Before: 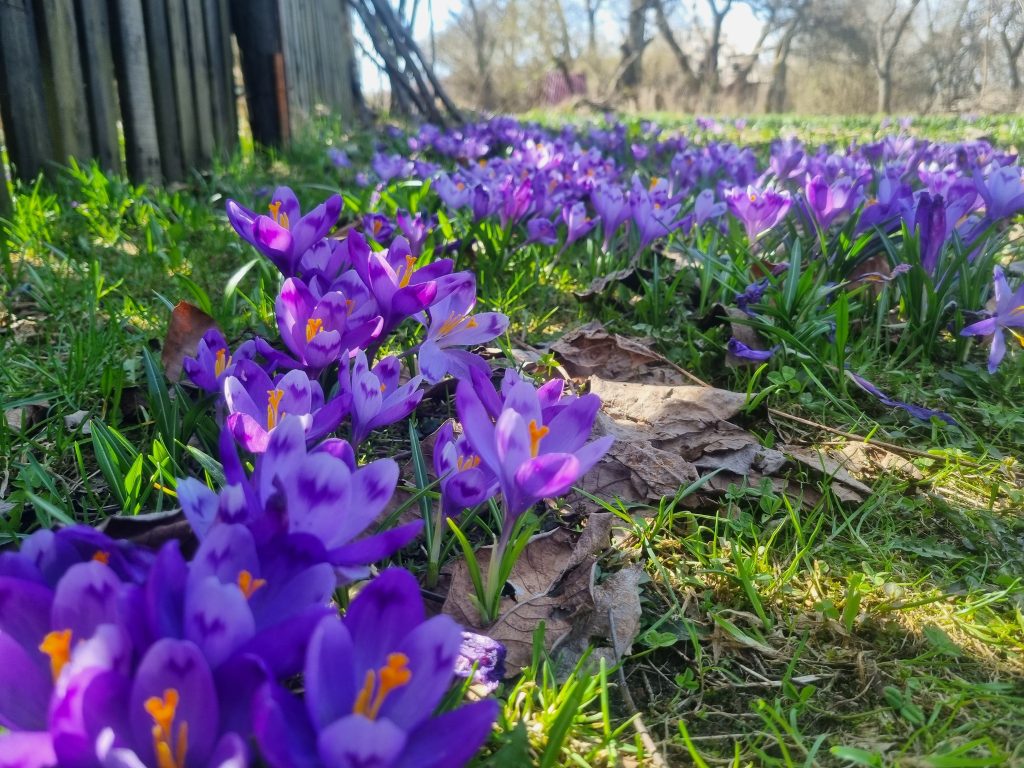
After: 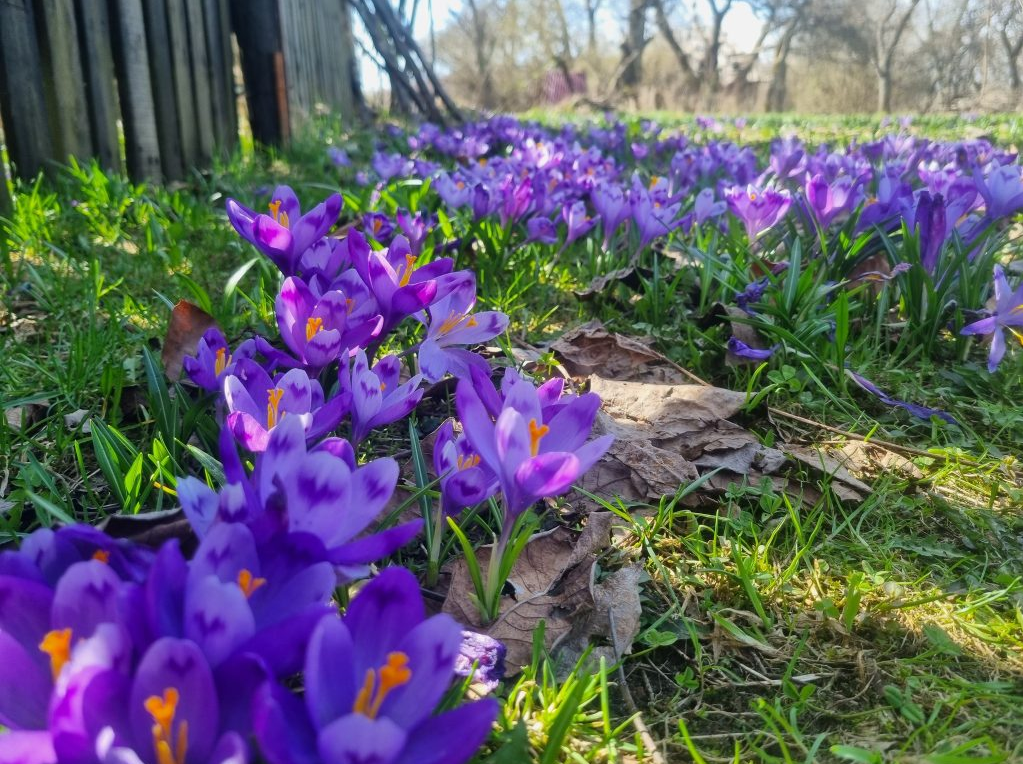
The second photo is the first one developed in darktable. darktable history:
crop: top 0.224%, bottom 0.191%
